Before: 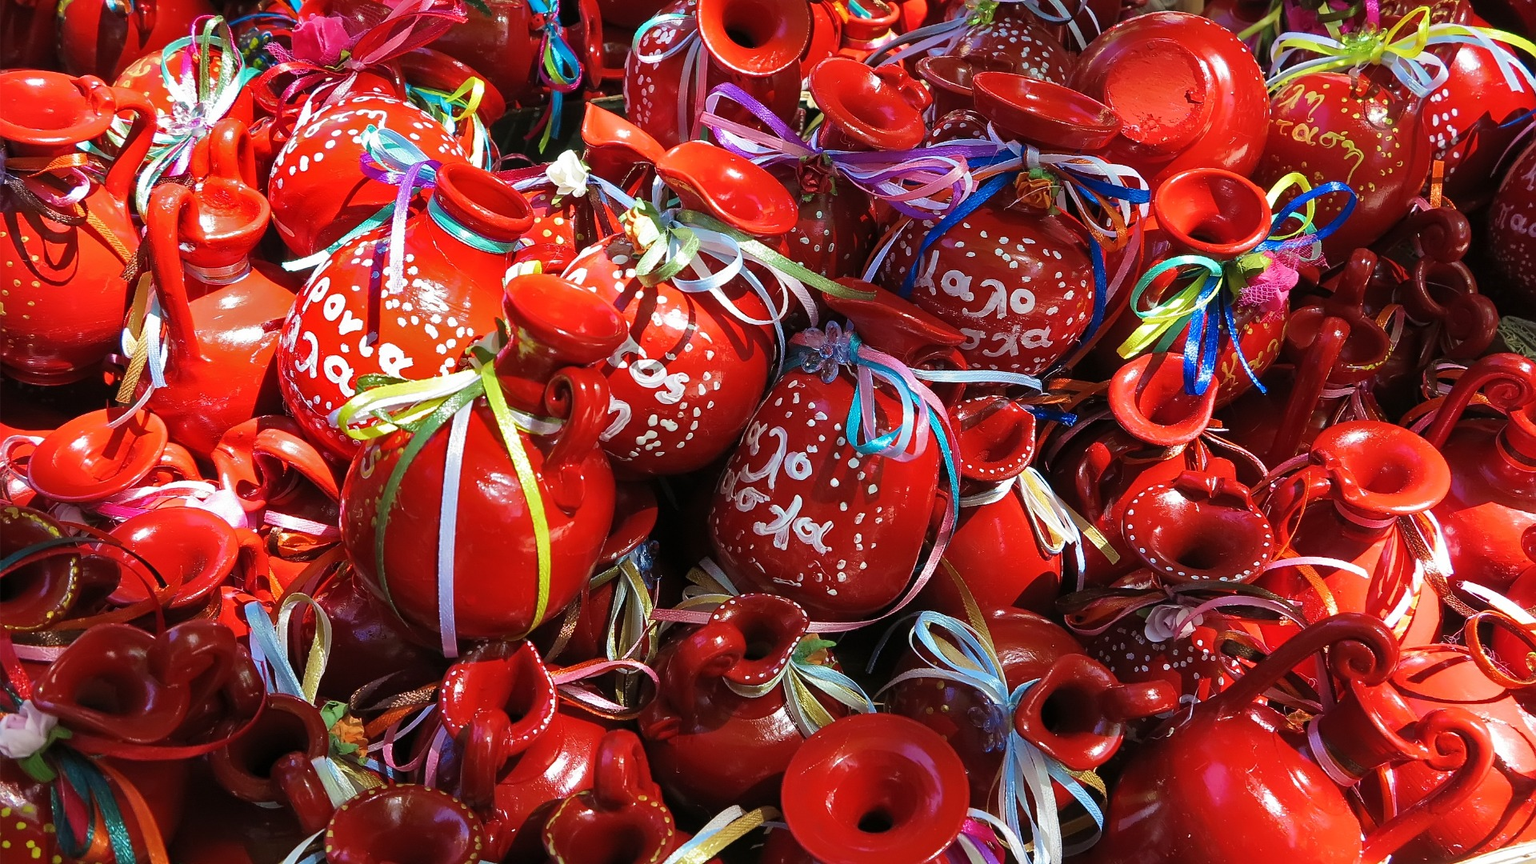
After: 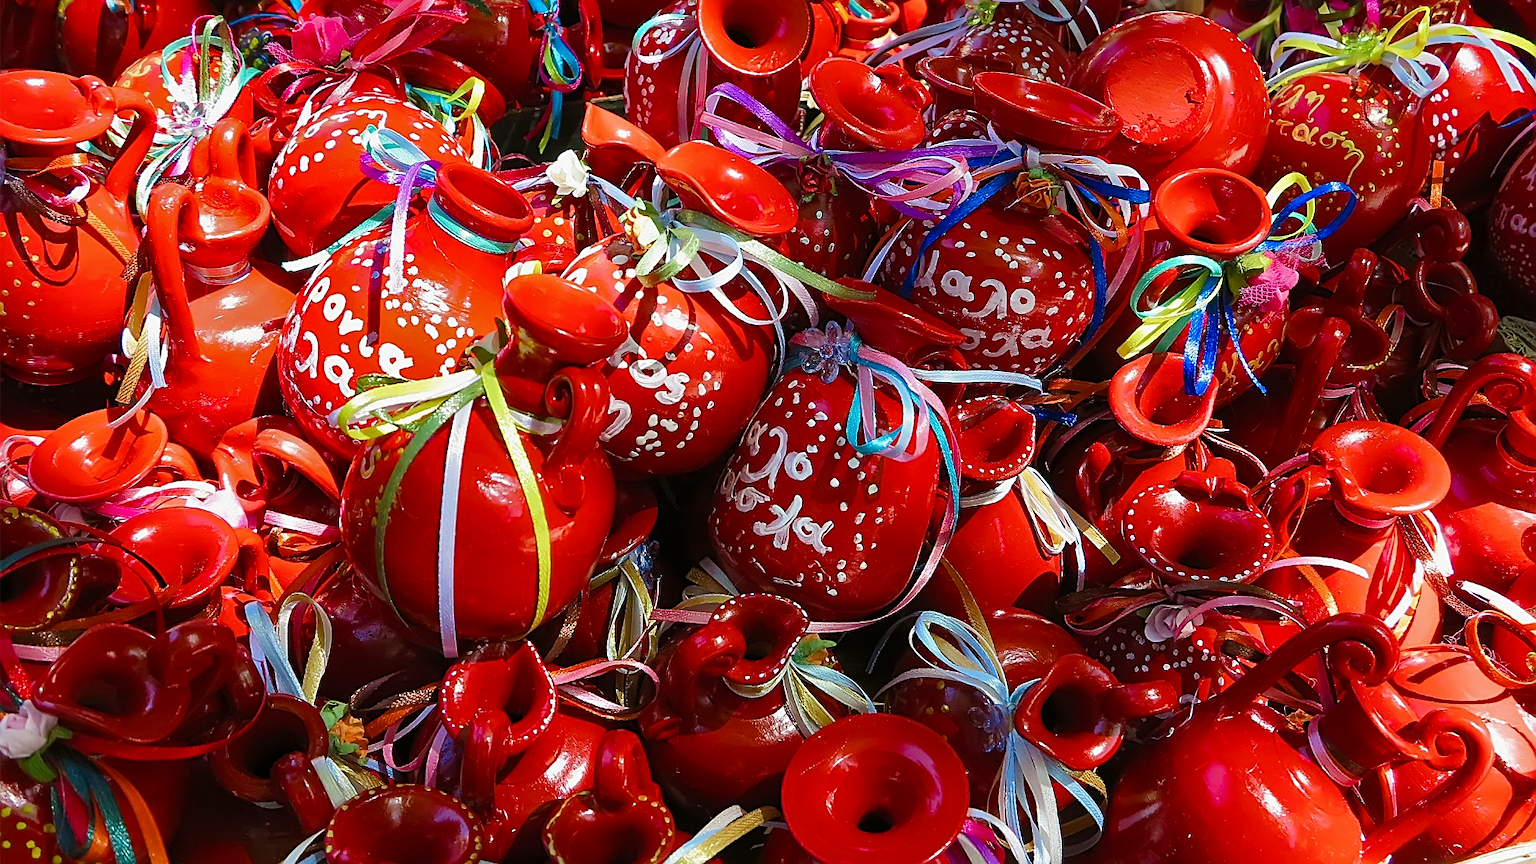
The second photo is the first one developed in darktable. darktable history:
sharpen: amount 0.494
color balance rgb: power › chroma 0.233%, power › hue 60.81°, perceptual saturation grading › global saturation 15.825%, perceptual saturation grading › highlights -19.367%, perceptual saturation grading › shadows 20.577%, perceptual brilliance grading › global brilliance 1.826%, perceptual brilliance grading › highlights -3.955%
